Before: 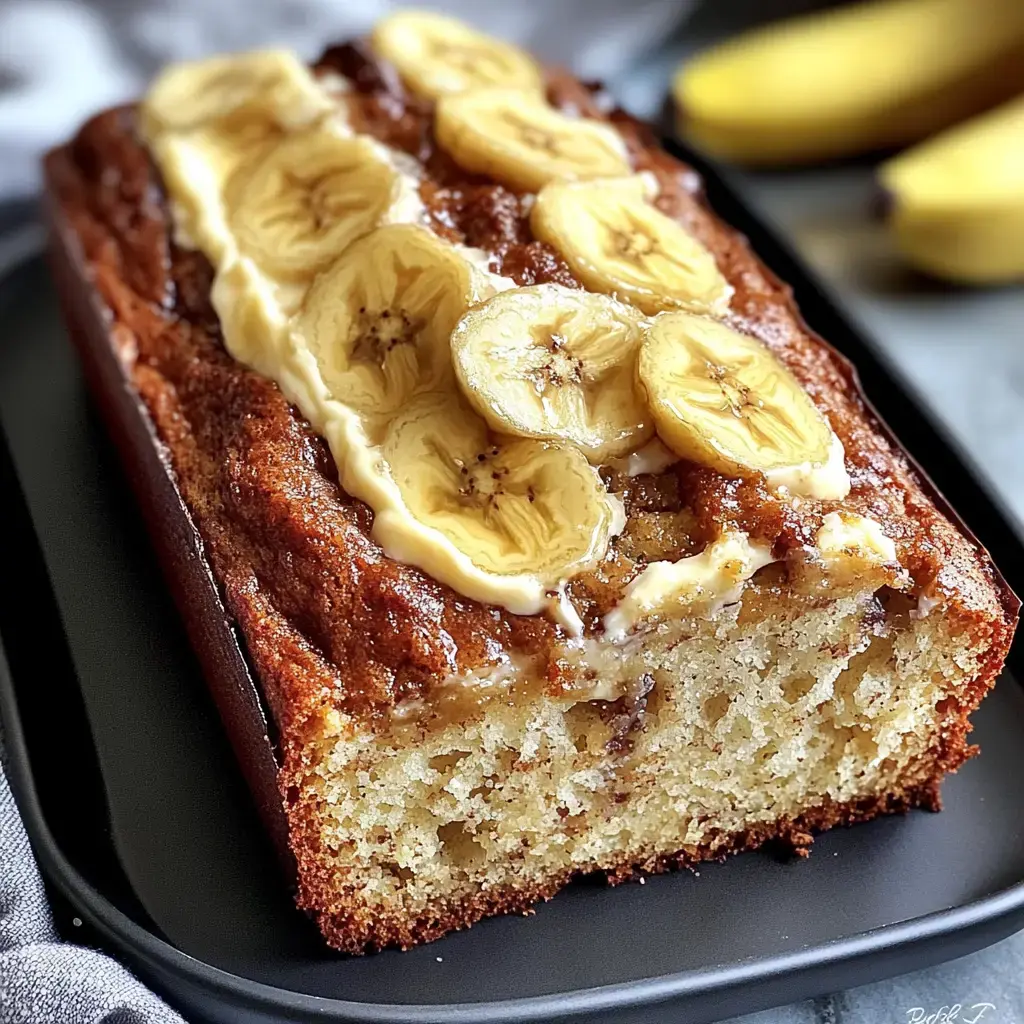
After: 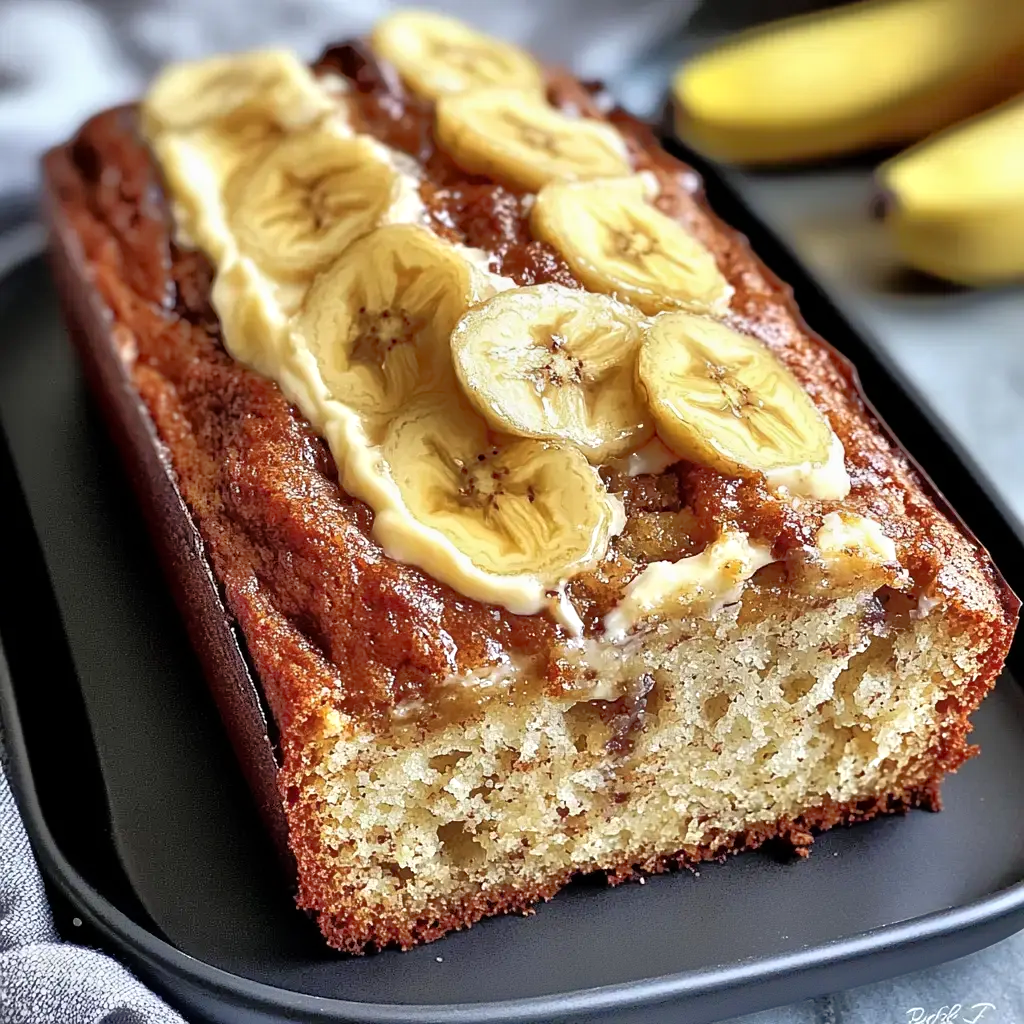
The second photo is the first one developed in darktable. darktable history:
tone equalizer: -8 EV -0.532 EV, -7 EV -0.297 EV, -6 EV -0.077 EV, -5 EV 0.427 EV, -4 EV 0.979 EV, -3 EV 0.801 EV, -2 EV -0.008 EV, -1 EV 0.143 EV, +0 EV -0.032 EV
